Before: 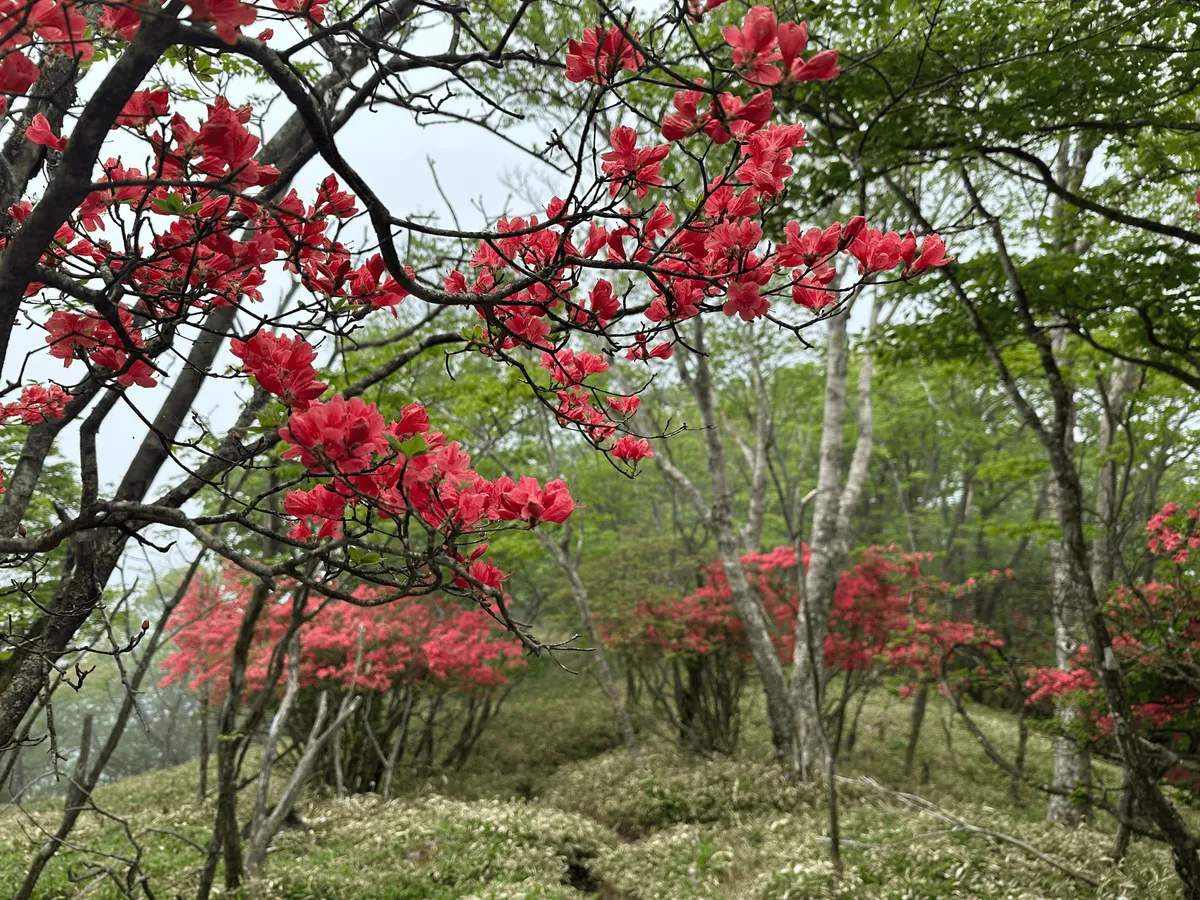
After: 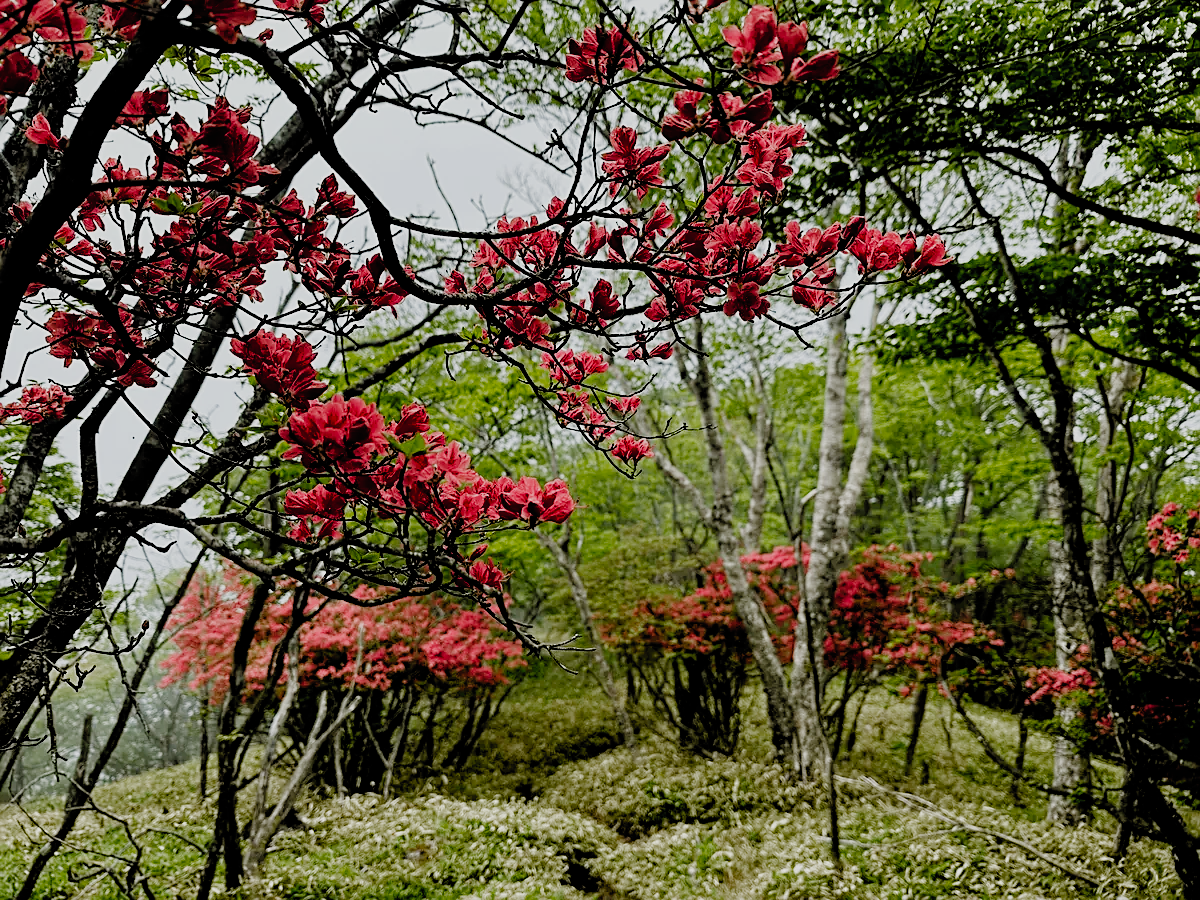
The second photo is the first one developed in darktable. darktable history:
filmic rgb: black relative exposure -2.81 EV, white relative exposure 4.56 EV, hardness 1.77, contrast 1.237, add noise in highlights 0.001, preserve chrominance no, color science v3 (2019), use custom middle-gray values true, contrast in highlights soft
sharpen: on, module defaults
